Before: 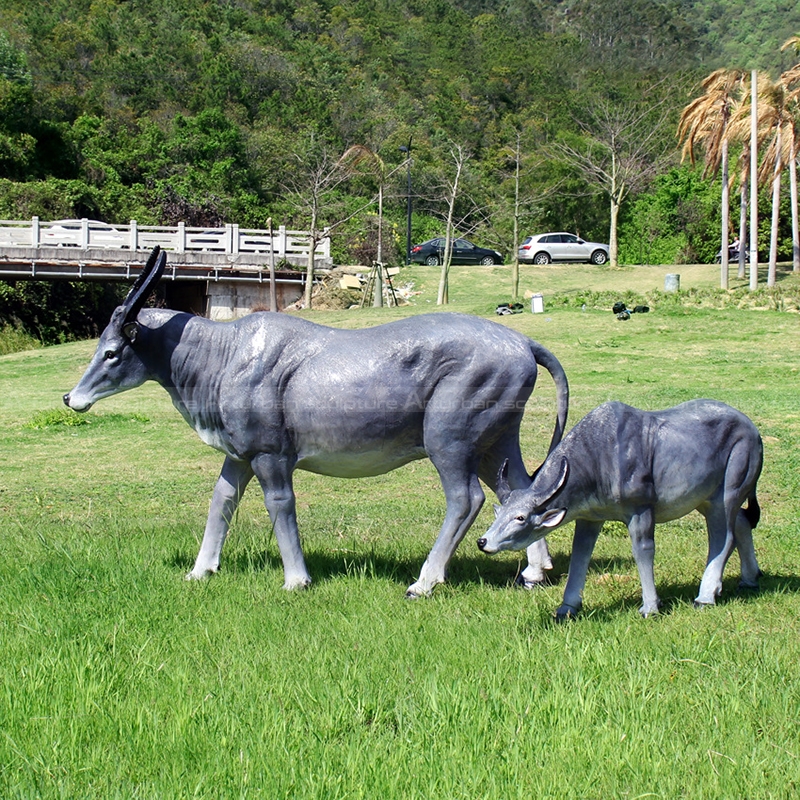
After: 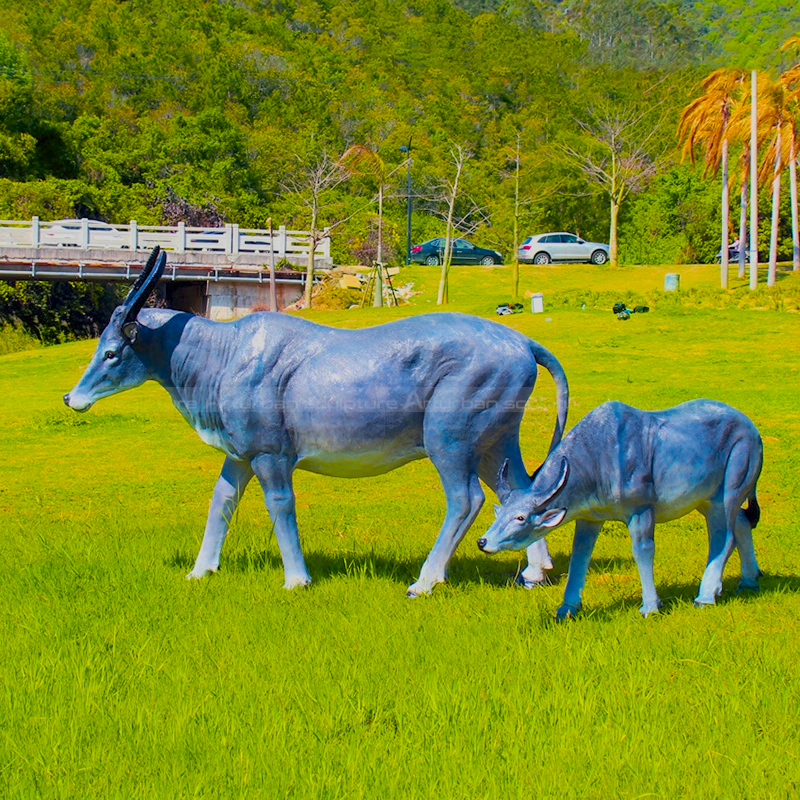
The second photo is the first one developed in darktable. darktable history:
filmic rgb: black relative exposure -16 EV, white relative exposure 8 EV, threshold 3 EV, hardness 4.17, latitude 50%, contrast 0.5, color science v5 (2021), contrast in shadows safe, contrast in highlights safe, enable highlight reconstruction true
color balance rgb: linear chroma grading › highlights 100%, linear chroma grading › global chroma 23.41%, perceptual saturation grading › global saturation 35.38%, hue shift -10.68°, perceptual brilliance grading › highlights 47.25%, perceptual brilliance grading › mid-tones 22.2%, perceptual brilliance grading › shadows -5.93%
